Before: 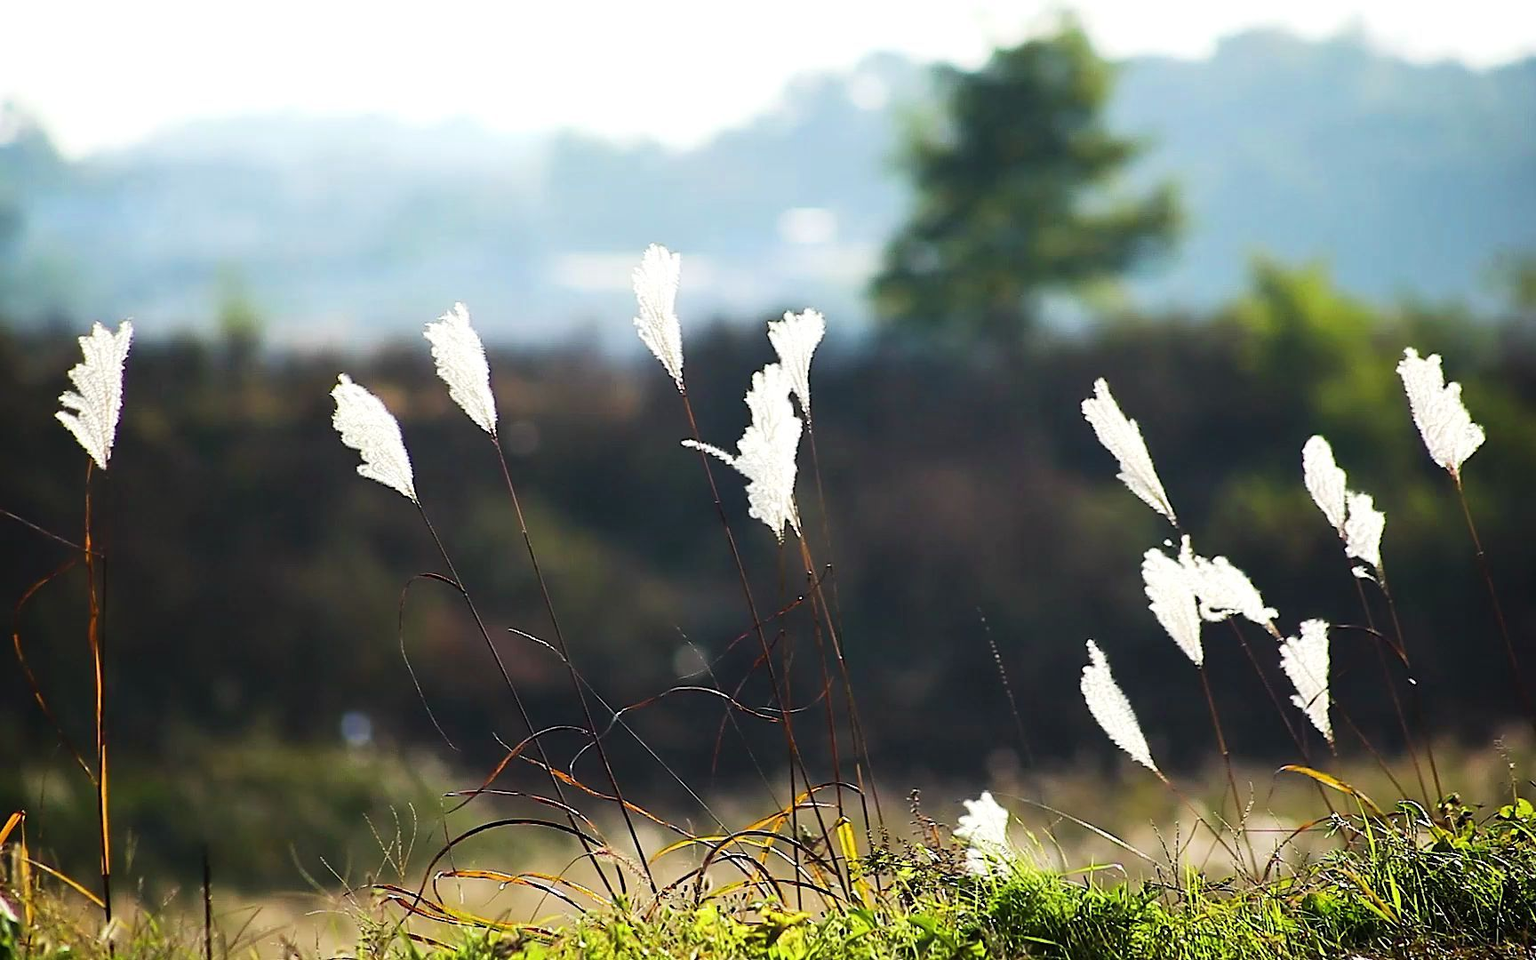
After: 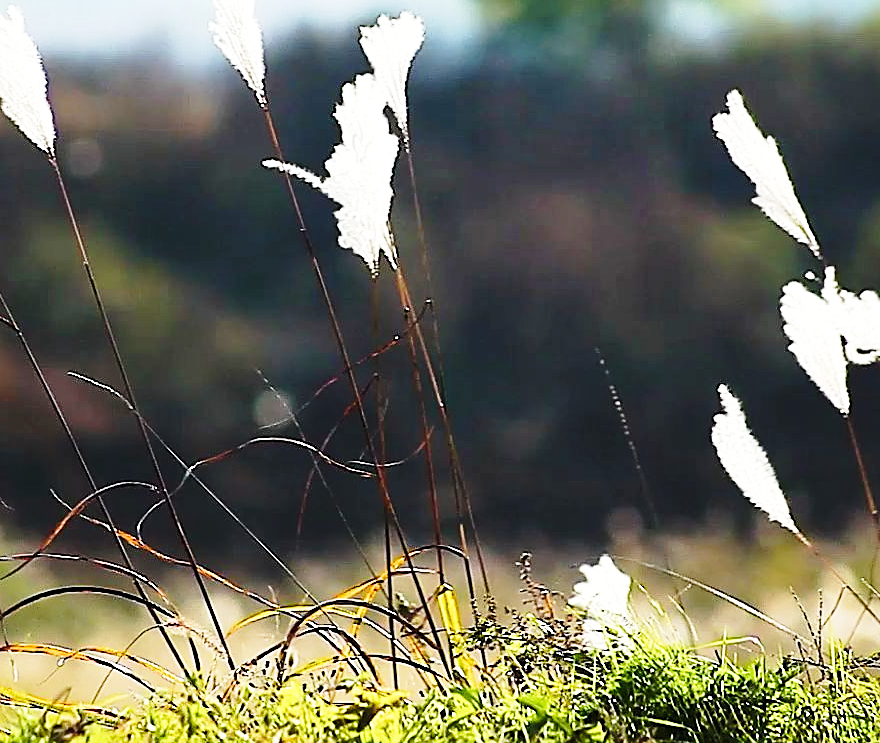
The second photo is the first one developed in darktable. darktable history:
crop and rotate: left 29.237%, top 31.152%, right 19.807%
sharpen: on, module defaults
base curve: curves: ch0 [(0, 0) (0.028, 0.03) (0.121, 0.232) (0.46, 0.748) (0.859, 0.968) (1, 1)], preserve colors none
